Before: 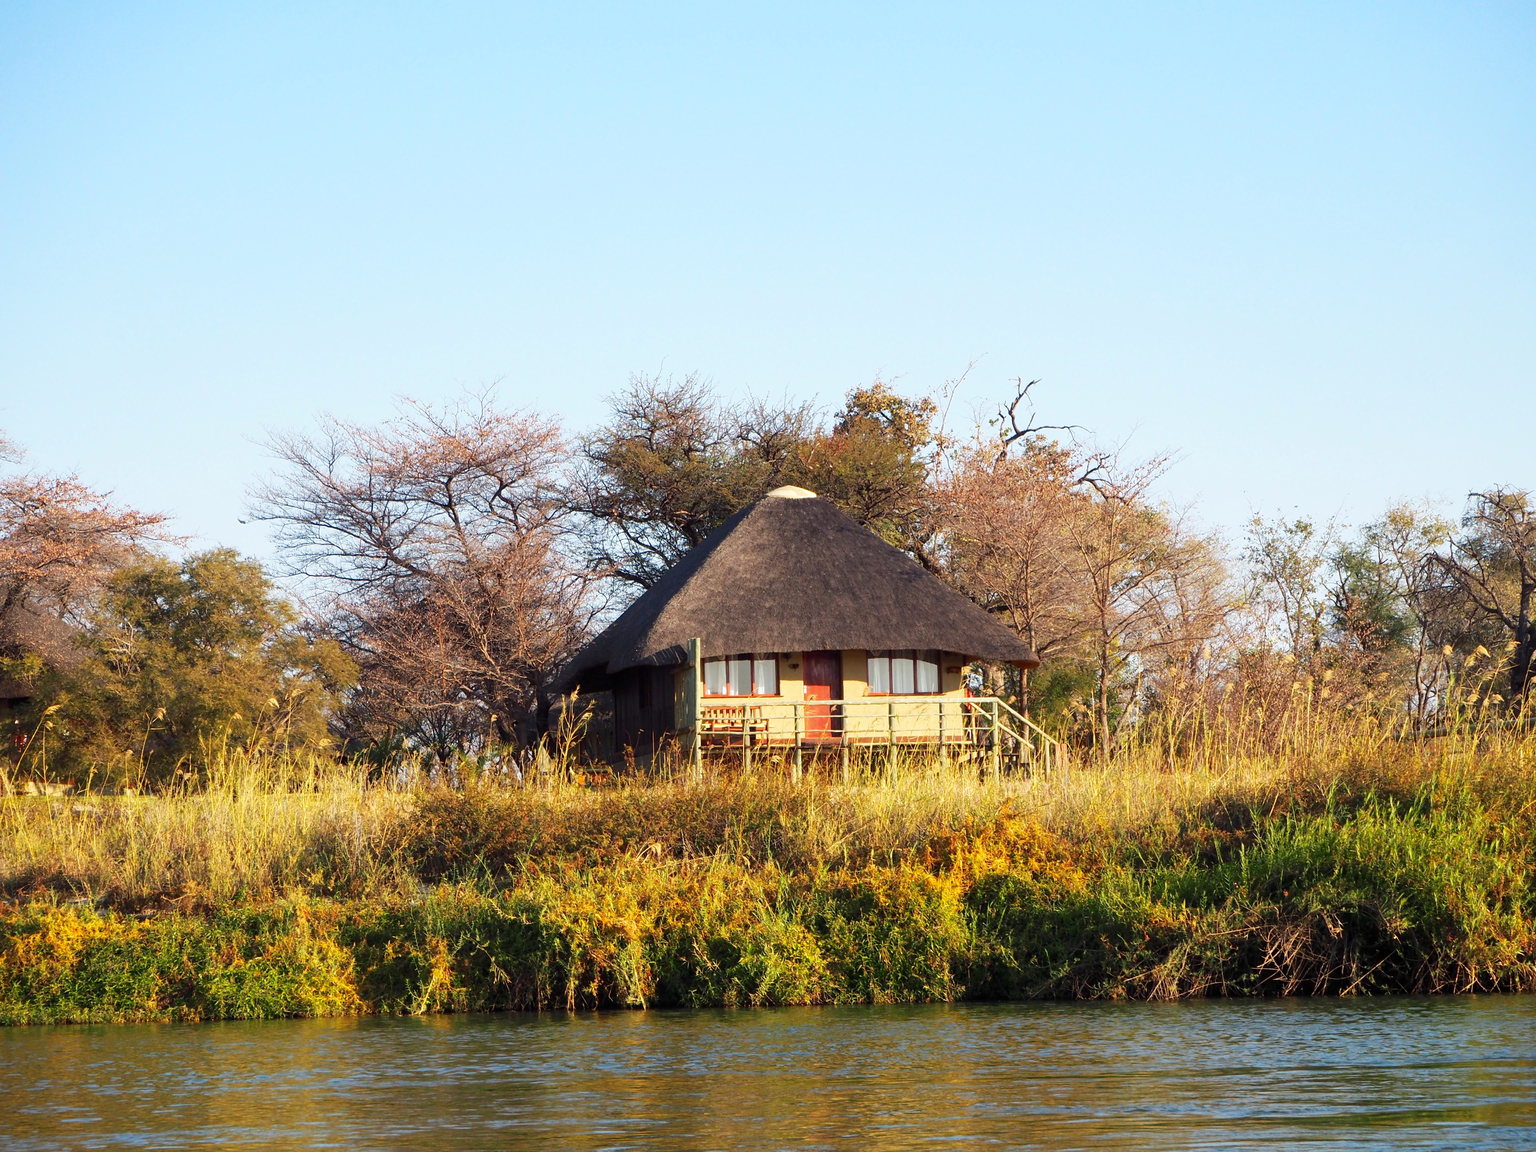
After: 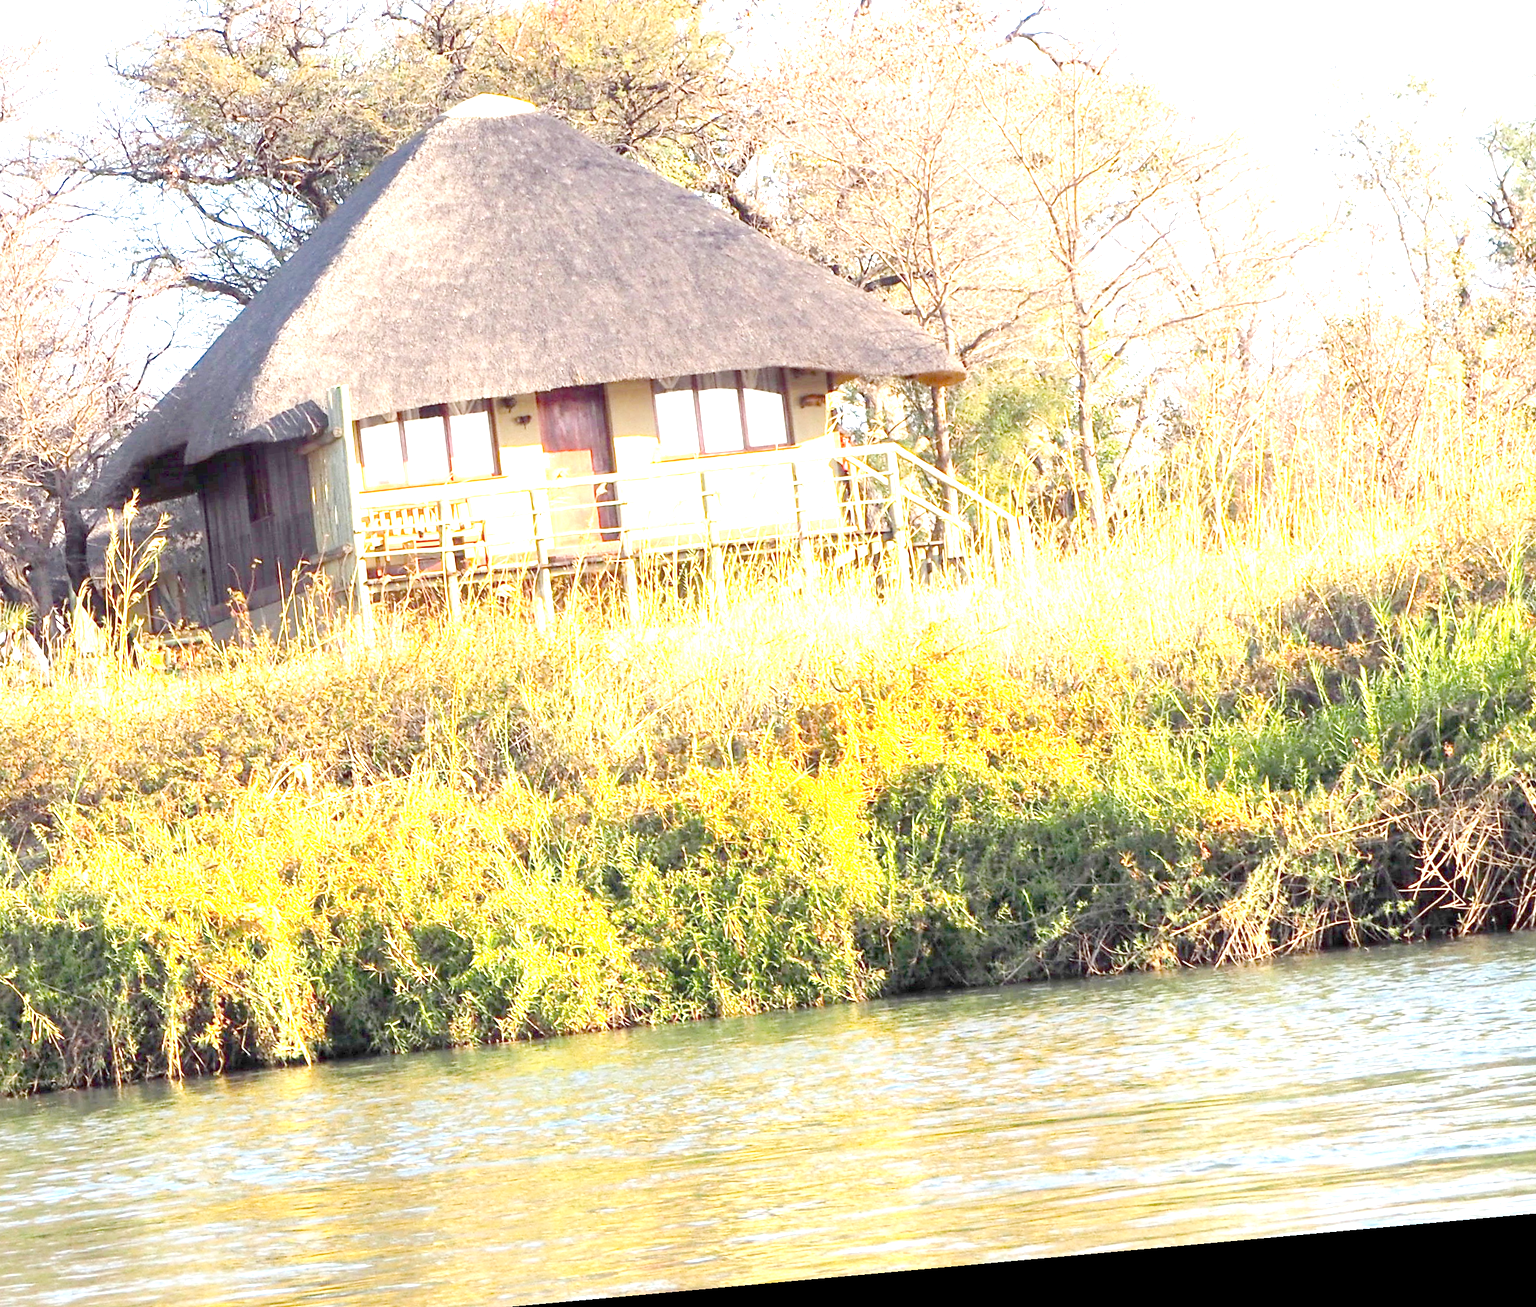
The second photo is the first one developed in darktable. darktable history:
rotate and perspective: rotation -5.2°, automatic cropping off
crop: left 34.479%, top 38.822%, right 13.718%, bottom 5.172%
white balance: emerald 1
tone equalizer "contrast tone curve: medium": -8 EV -0.75 EV, -7 EV -0.7 EV, -6 EV -0.6 EV, -5 EV -0.4 EV, -3 EV 0.4 EV, -2 EV 0.6 EV, -1 EV 0.7 EV, +0 EV 0.75 EV, edges refinement/feathering 500, mask exposure compensation -1.57 EV, preserve details no
exposure: exposure 0.367 EV
